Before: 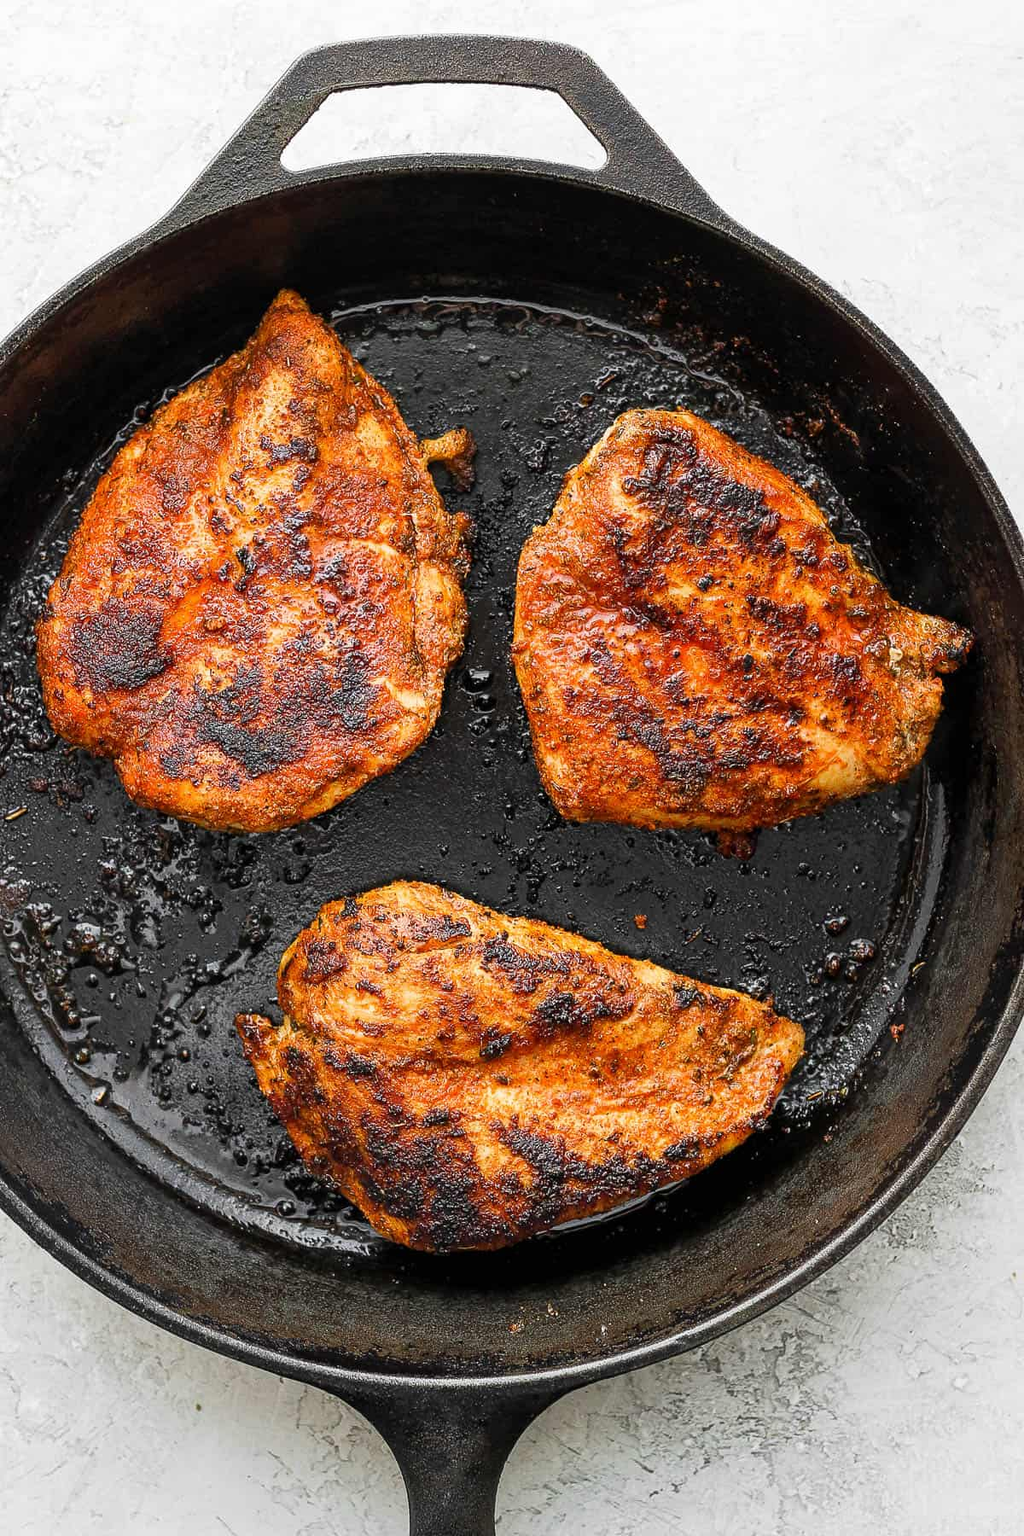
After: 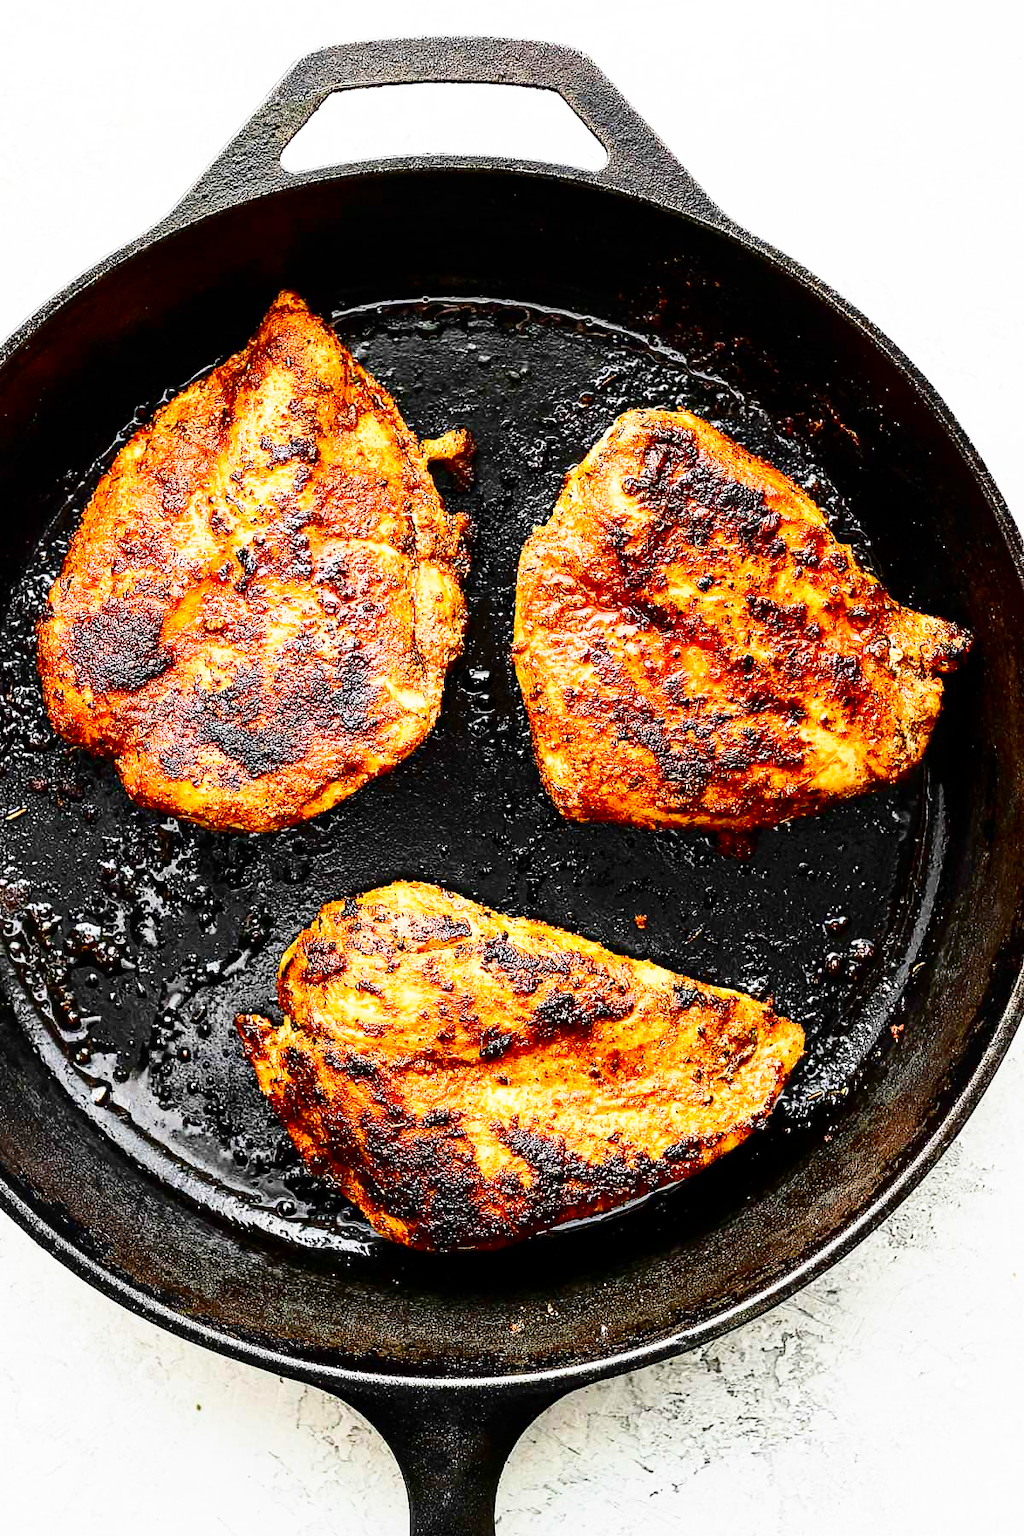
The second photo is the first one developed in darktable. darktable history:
base curve: curves: ch0 [(0, 0) (0.028, 0.03) (0.121, 0.232) (0.46, 0.748) (0.859, 0.968) (1, 1)], preserve colors none
contrast brightness saturation: contrast 0.33, brightness -0.083, saturation 0.174
